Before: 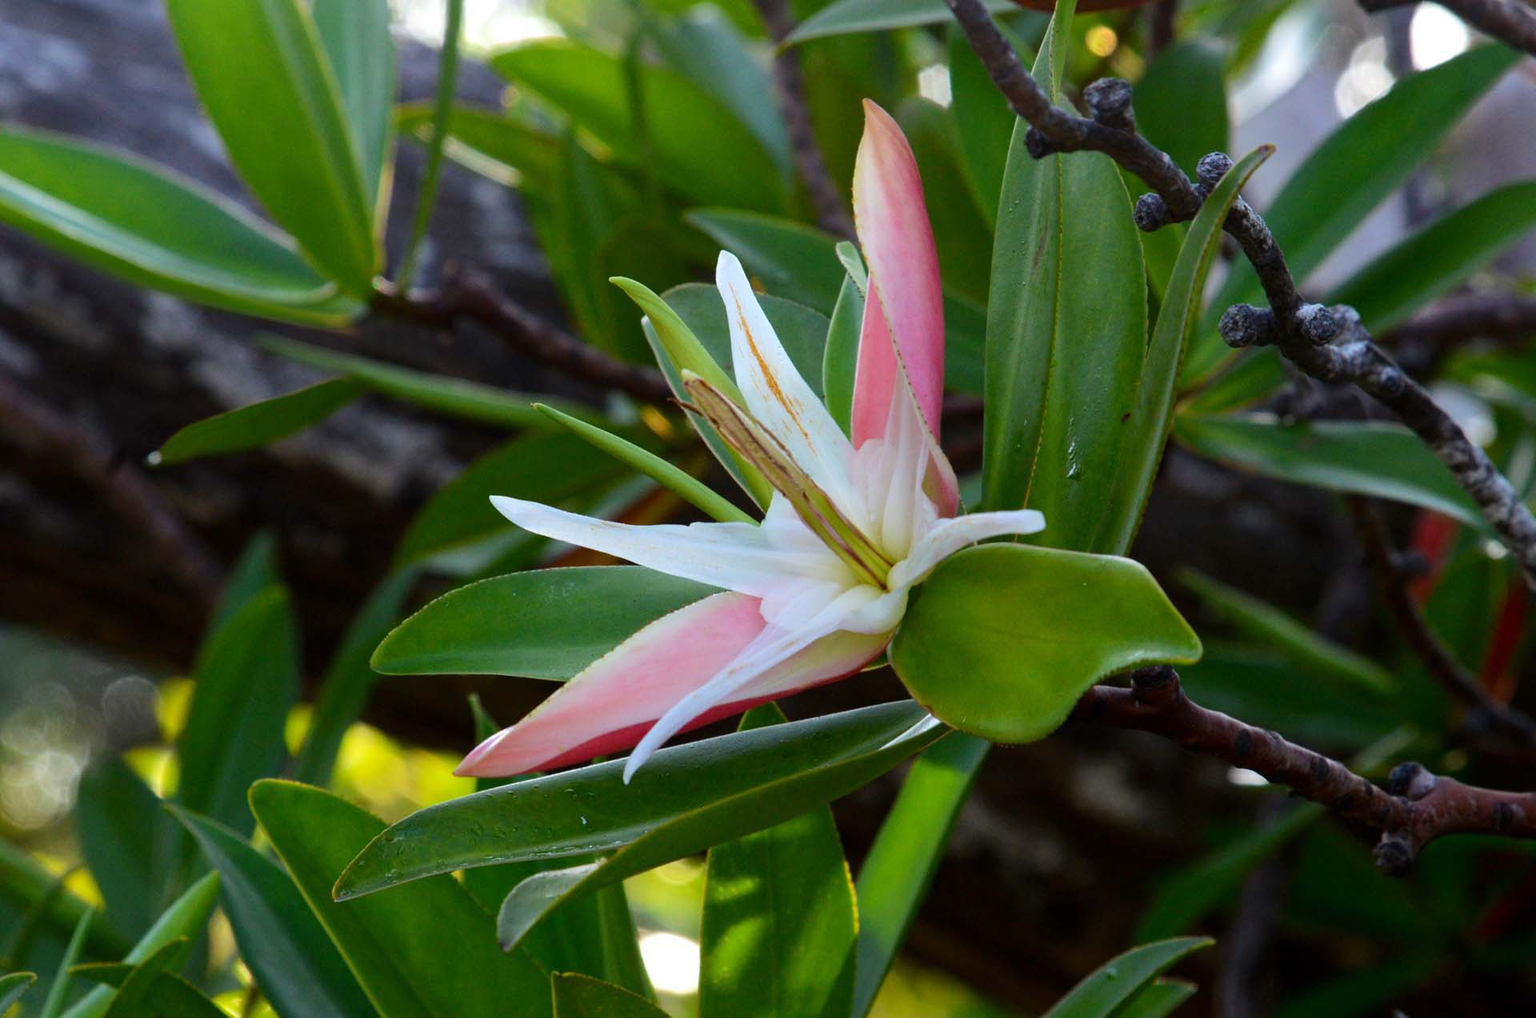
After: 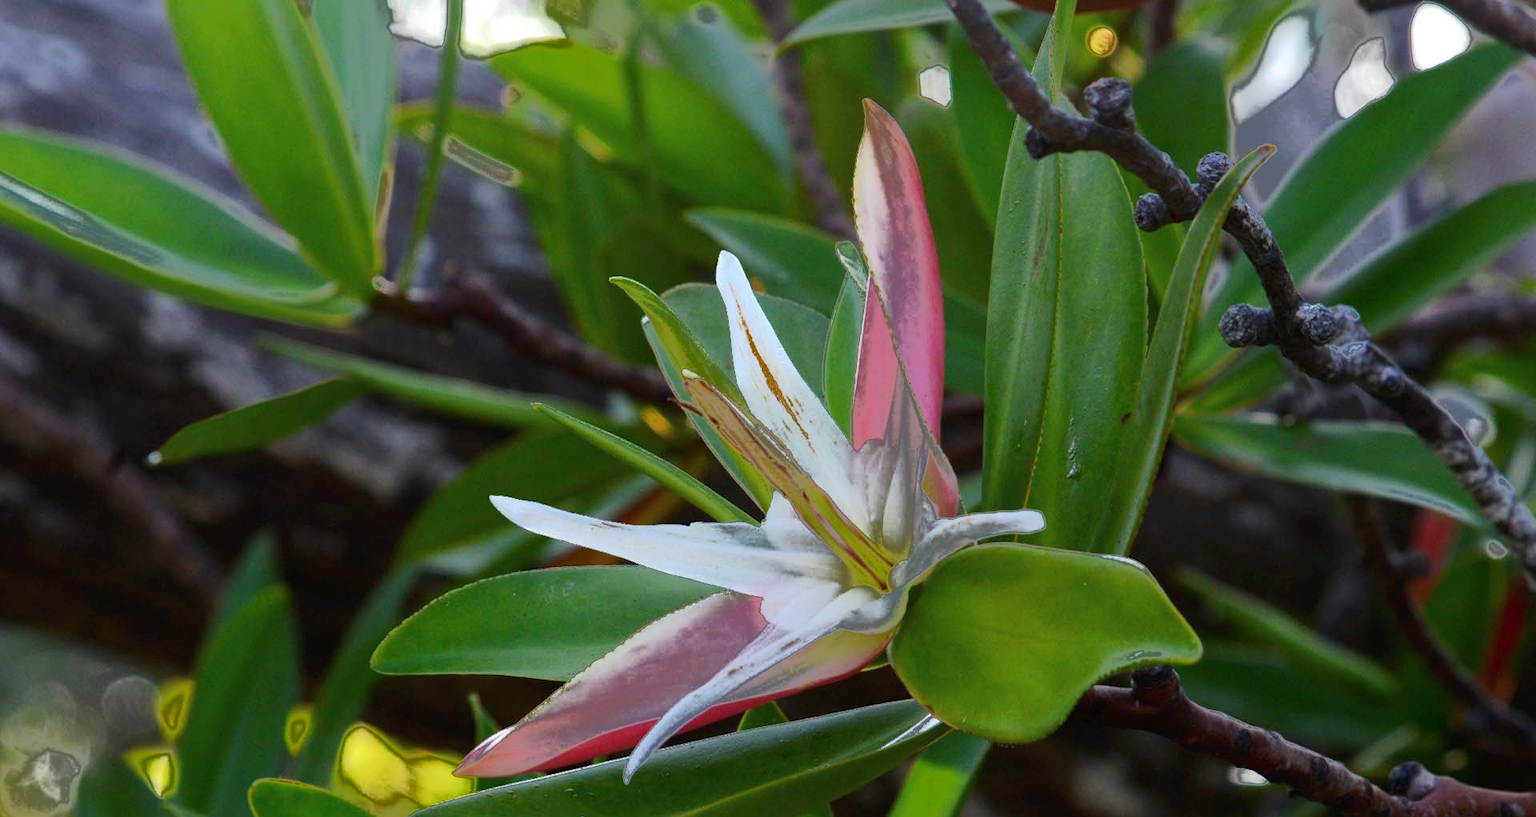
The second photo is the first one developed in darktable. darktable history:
crop: bottom 19.644%
fill light: exposure -0.73 EV, center 0.69, width 2.2
tone curve: curves: ch0 [(0, 0) (0.003, 0.018) (0.011, 0.024) (0.025, 0.038) (0.044, 0.067) (0.069, 0.098) (0.1, 0.13) (0.136, 0.165) (0.177, 0.205) (0.224, 0.249) (0.277, 0.304) (0.335, 0.365) (0.399, 0.432) (0.468, 0.505) (0.543, 0.579) (0.623, 0.652) (0.709, 0.725) (0.801, 0.802) (0.898, 0.876) (1, 1)], preserve colors none
